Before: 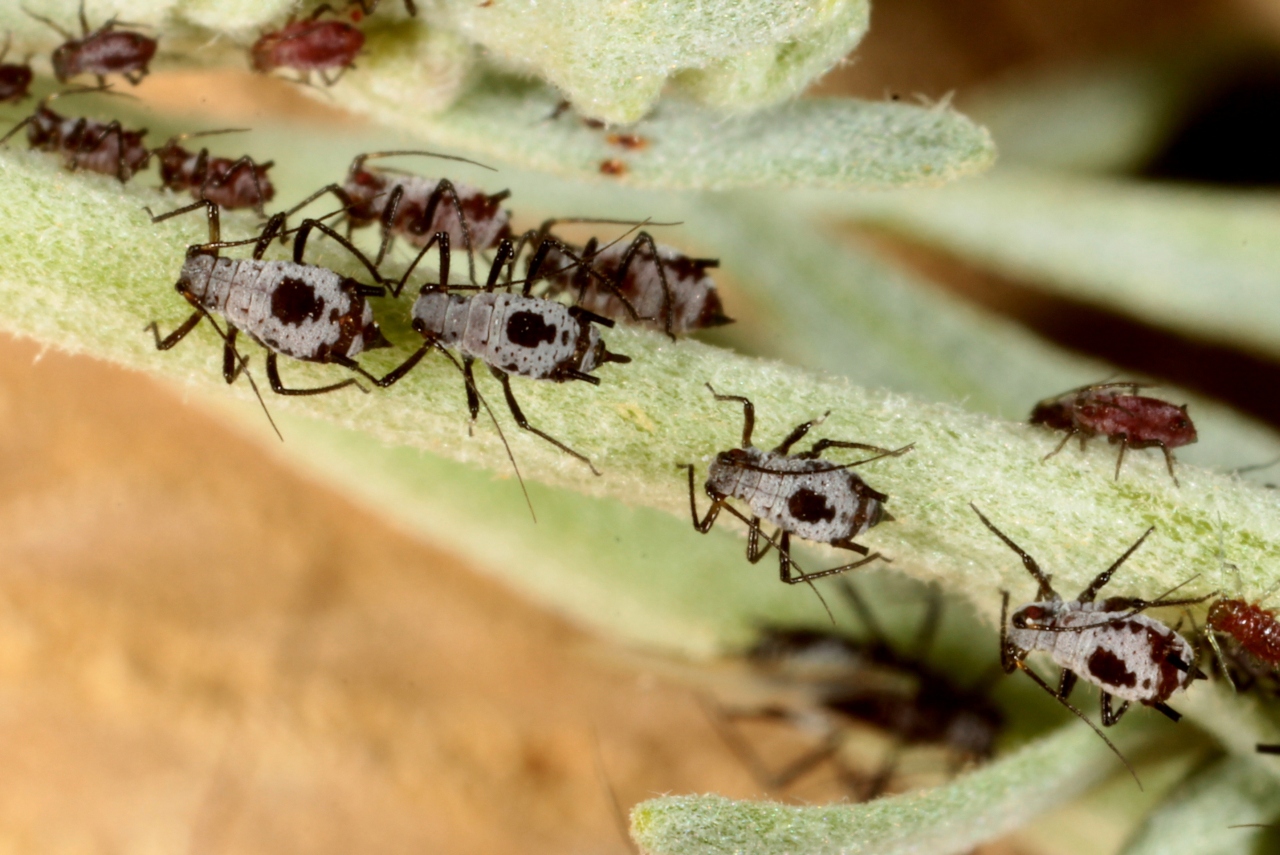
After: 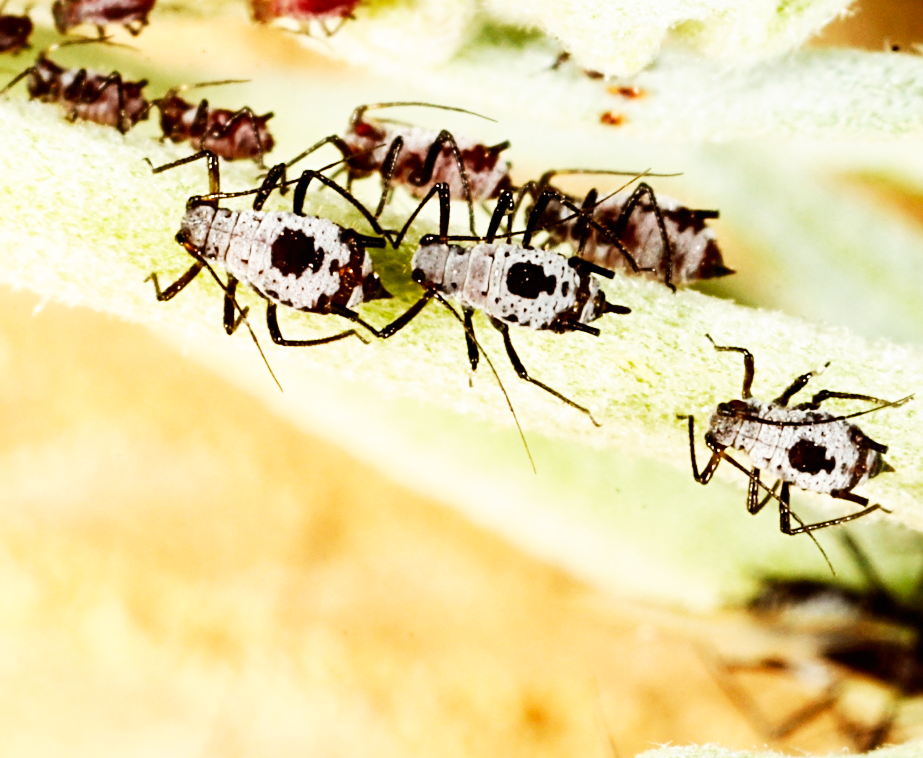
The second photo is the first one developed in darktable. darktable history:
base curve: curves: ch0 [(0, 0) (0.007, 0.004) (0.027, 0.03) (0.046, 0.07) (0.207, 0.54) (0.442, 0.872) (0.673, 0.972) (1, 1)], preserve colors none
crop: top 5.757%, right 27.854%, bottom 5.588%
sharpen: radius 3.094
